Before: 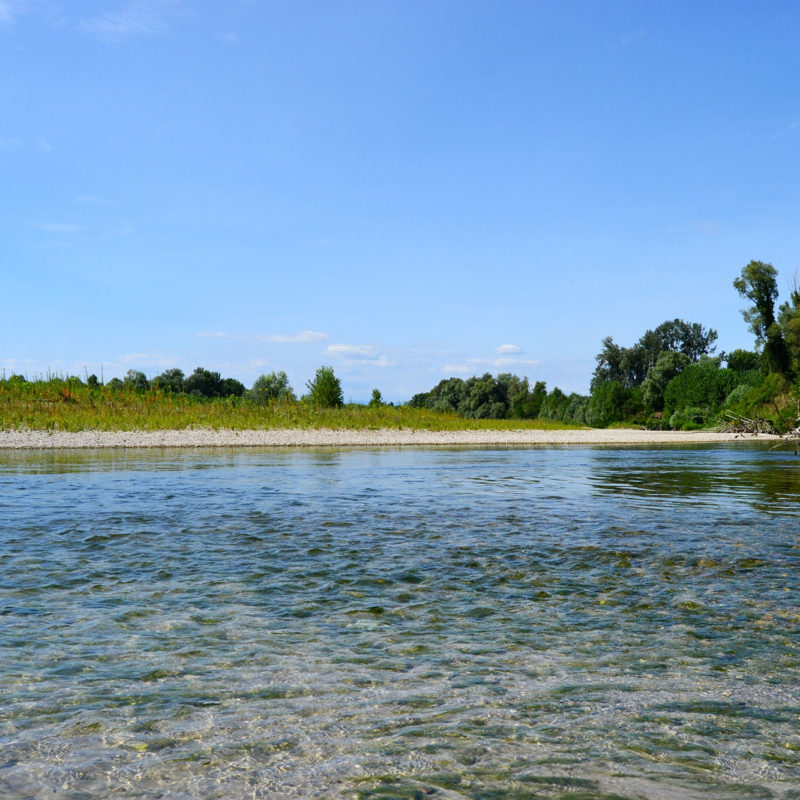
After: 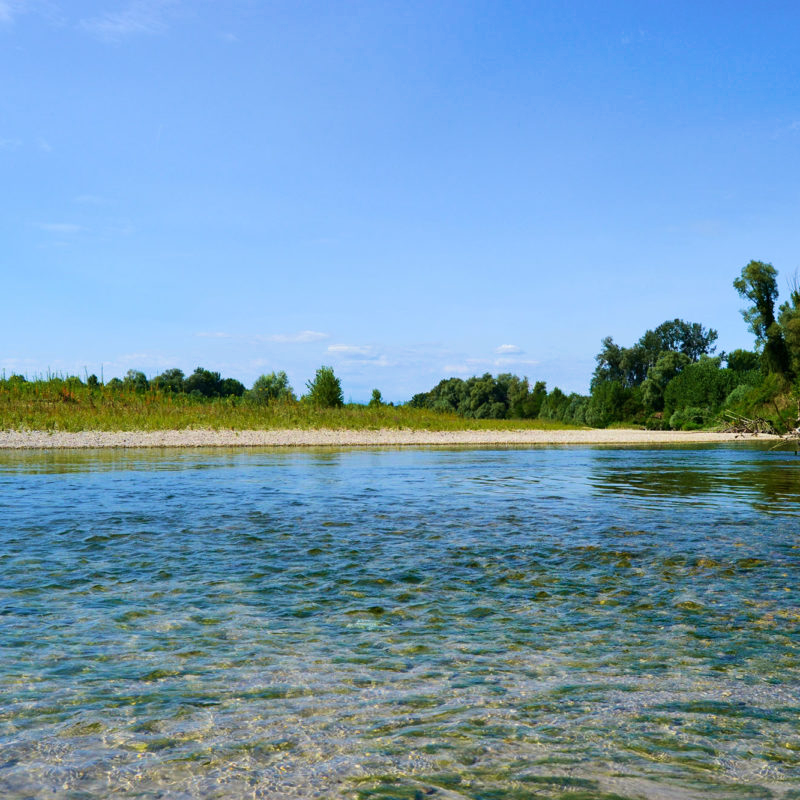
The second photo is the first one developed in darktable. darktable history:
velvia: strength 56.13%
